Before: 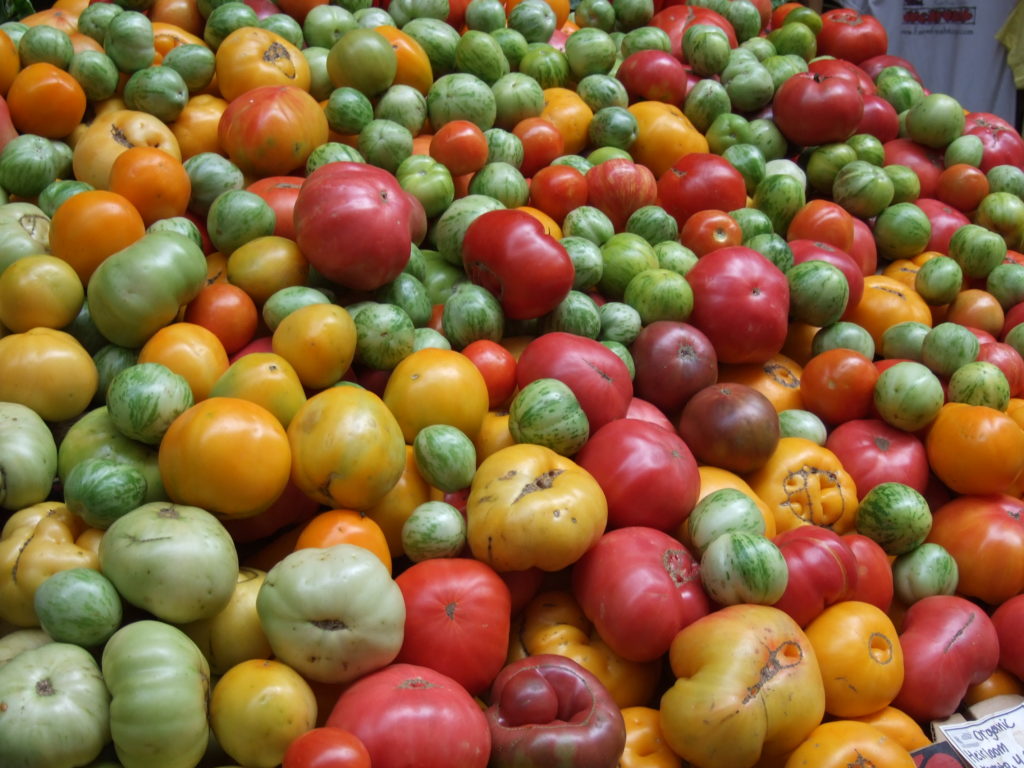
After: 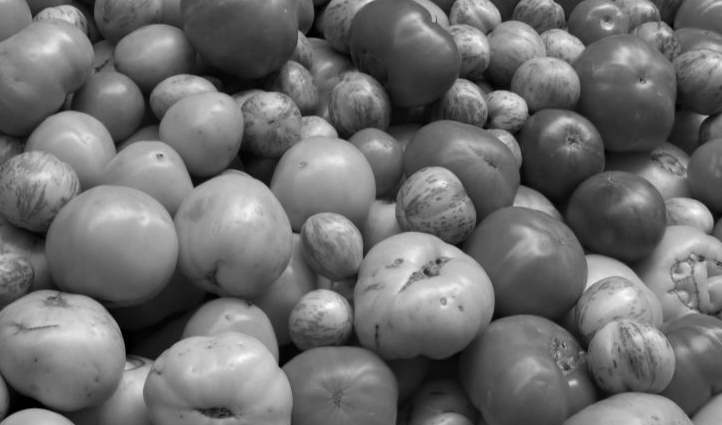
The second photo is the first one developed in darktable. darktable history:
monochrome: a -3.63, b -0.465
haze removal: compatibility mode true, adaptive false
crop: left 11.123%, top 27.61%, right 18.3%, bottom 17.034%
